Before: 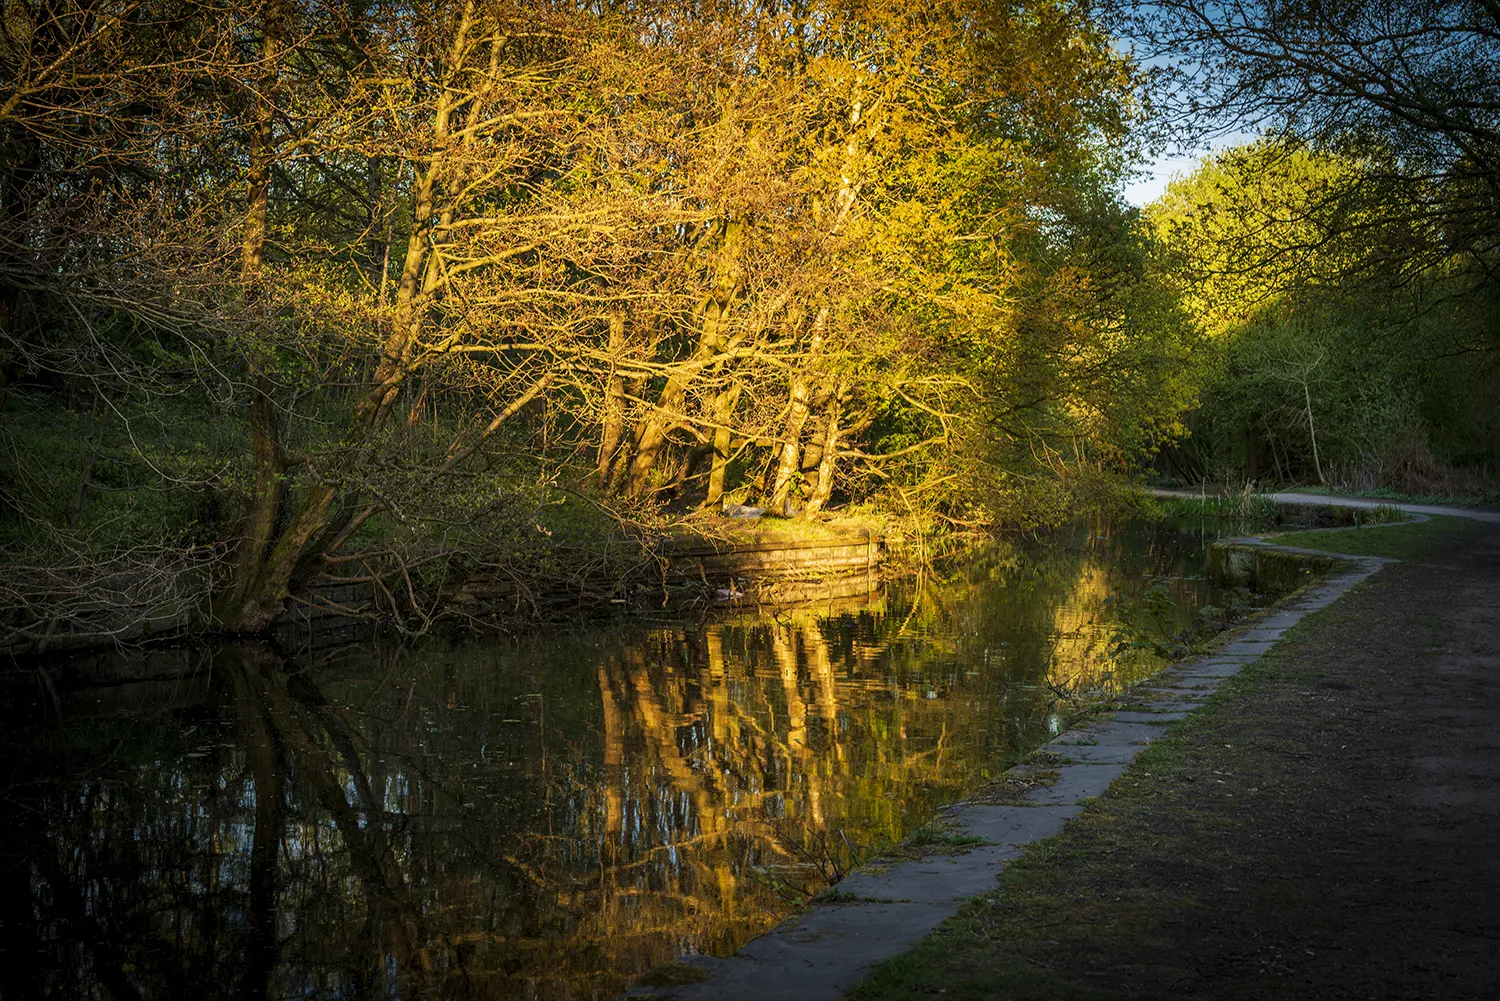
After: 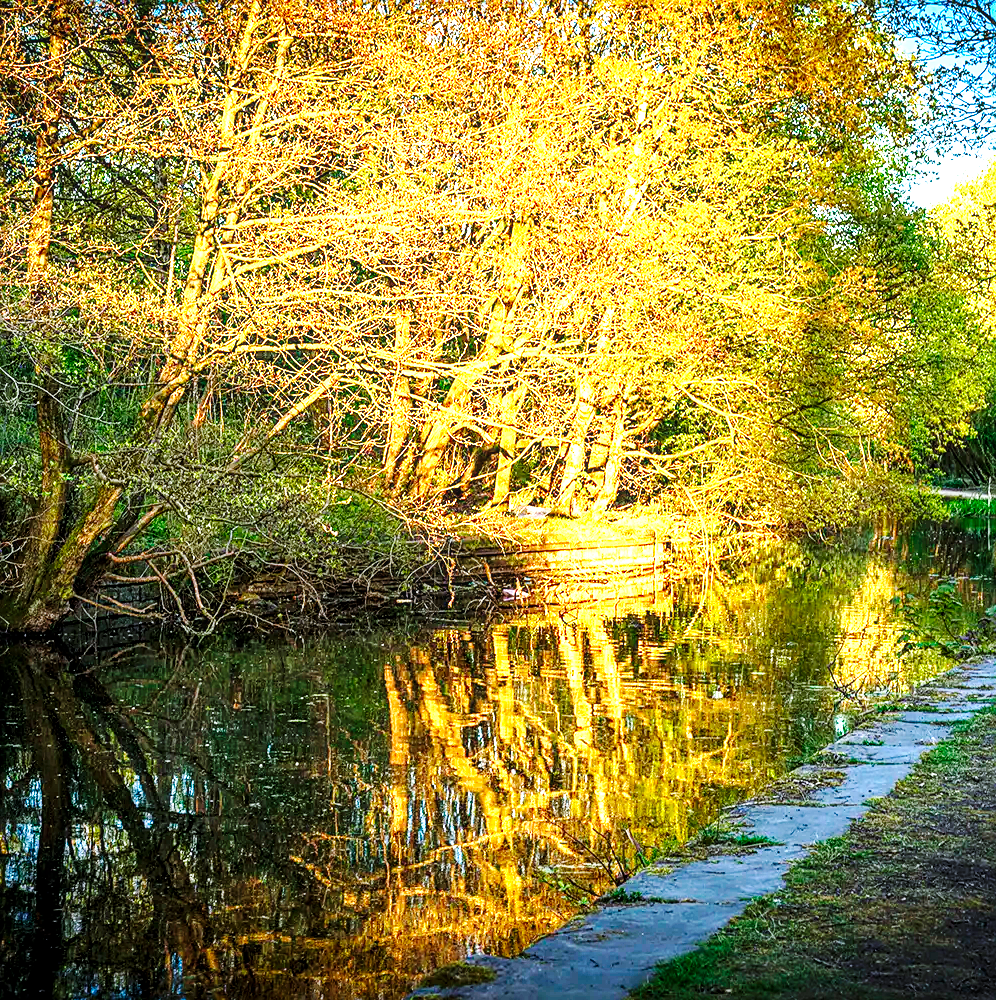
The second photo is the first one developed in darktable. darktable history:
base curve: curves: ch0 [(0, 0) (0.032, 0.025) (0.121, 0.166) (0.206, 0.329) (0.605, 0.79) (1, 1)], preserve colors none
color calibration: x 0.368, y 0.375, temperature 4360.84 K
exposure: black level correction 0, exposure 1.742 EV, compensate exposure bias true, compensate highlight preservation false
crop and rotate: left 14.326%, right 19.24%
sharpen: amount 0.498
local contrast: on, module defaults
contrast brightness saturation: saturation 0.18
